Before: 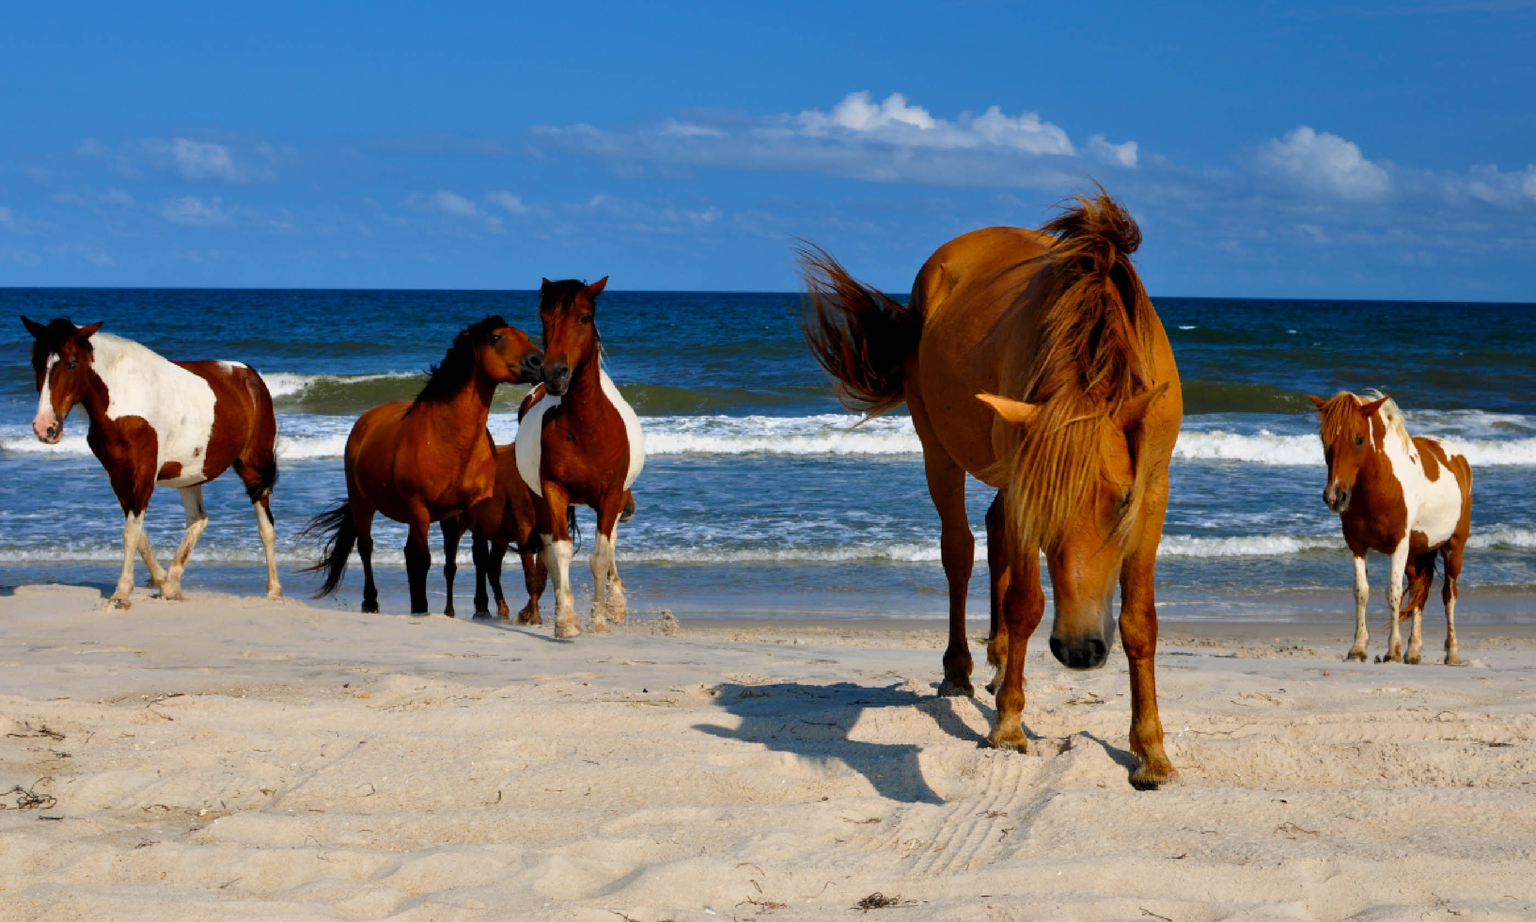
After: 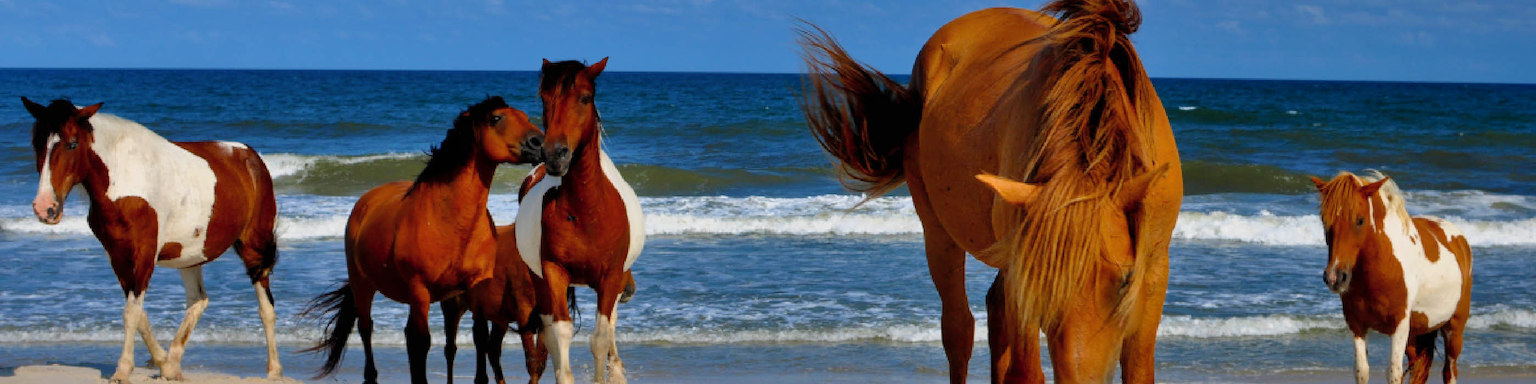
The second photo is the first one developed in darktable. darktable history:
crop and rotate: top 23.831%, bottom 34.421%
shadows and highlights: on, module defaults
